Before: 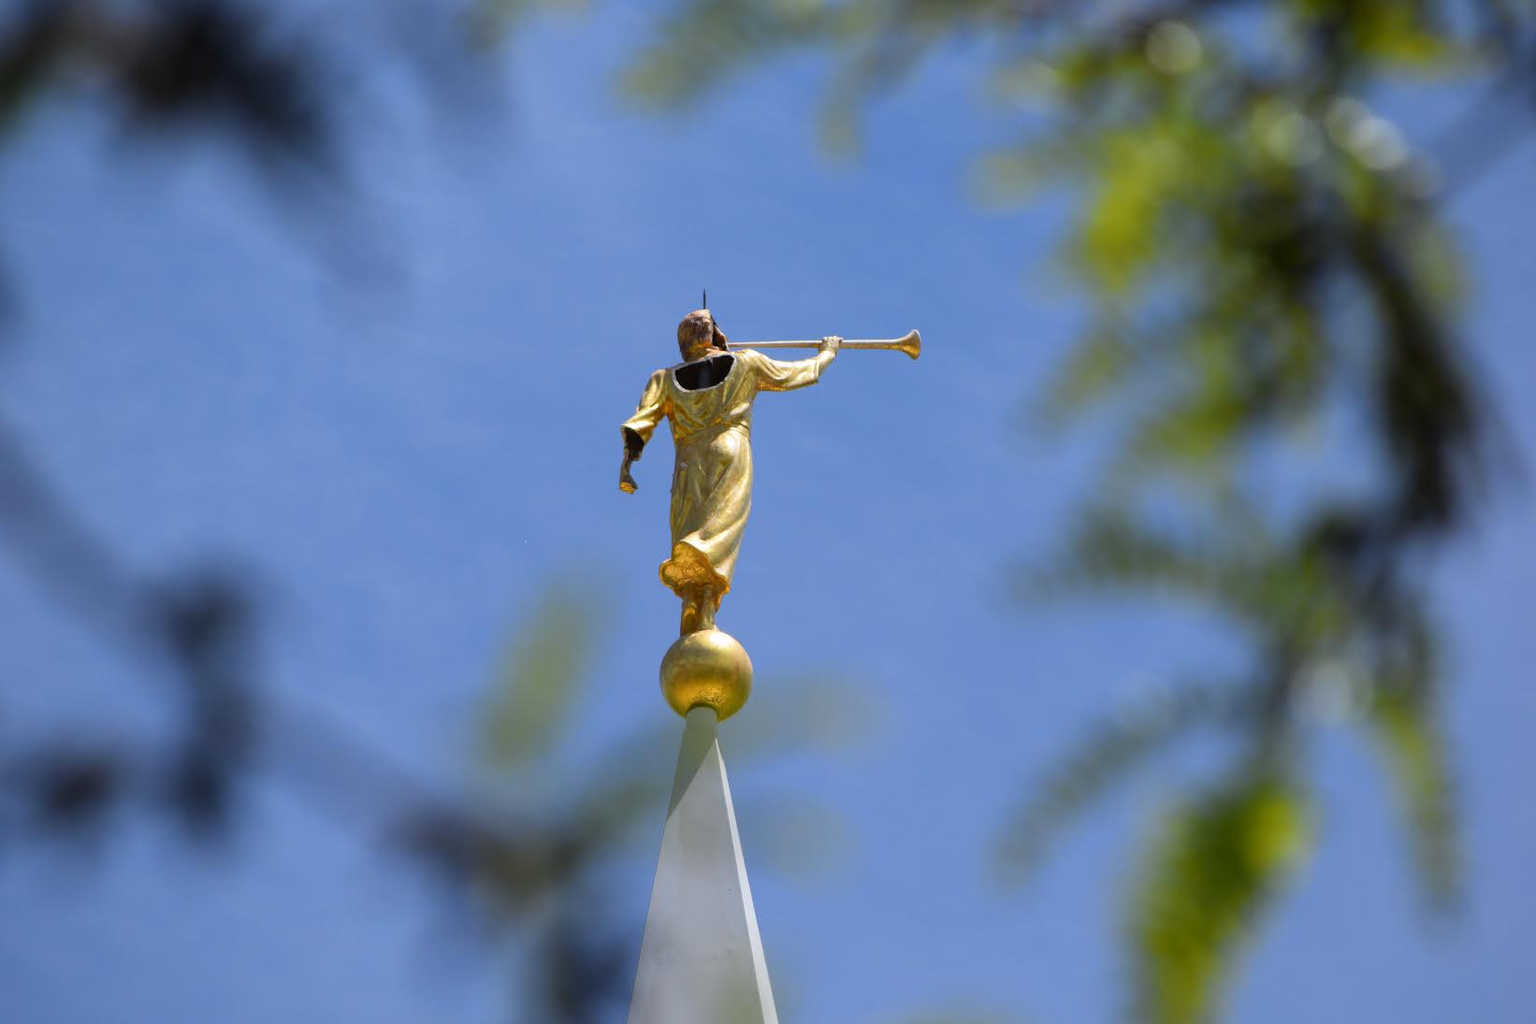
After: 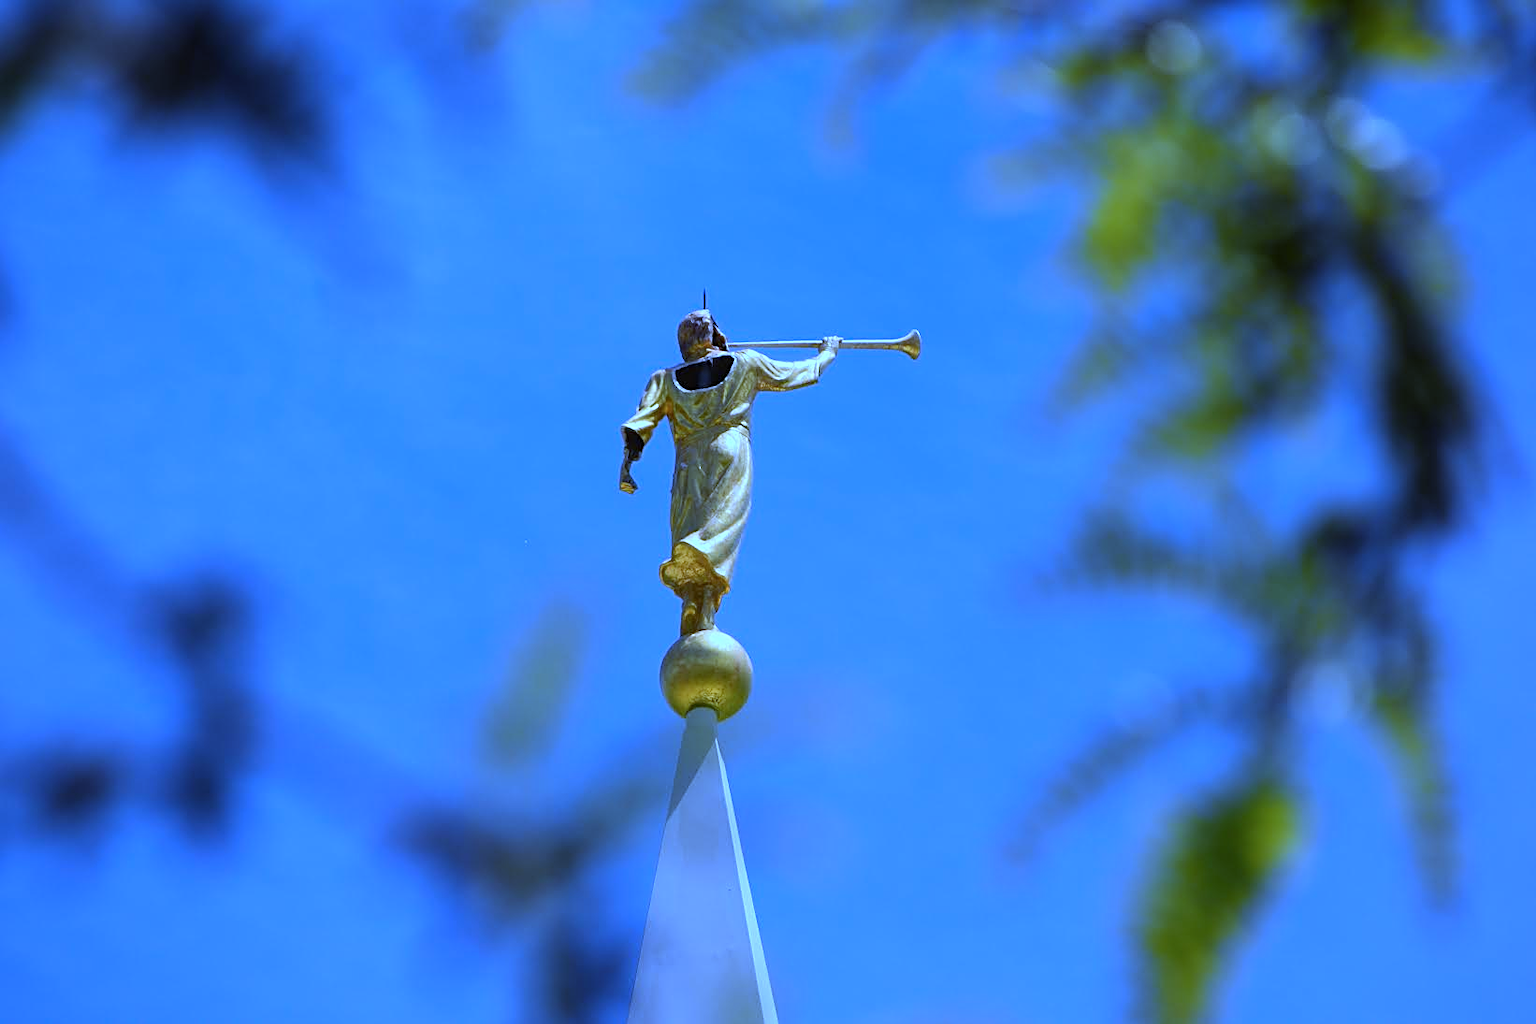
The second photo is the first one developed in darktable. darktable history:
sharpen: on, module defaults
white balance: red 0.766, blue 1.537
color correction: highlights a* -0.772, highlights b* -8.92
